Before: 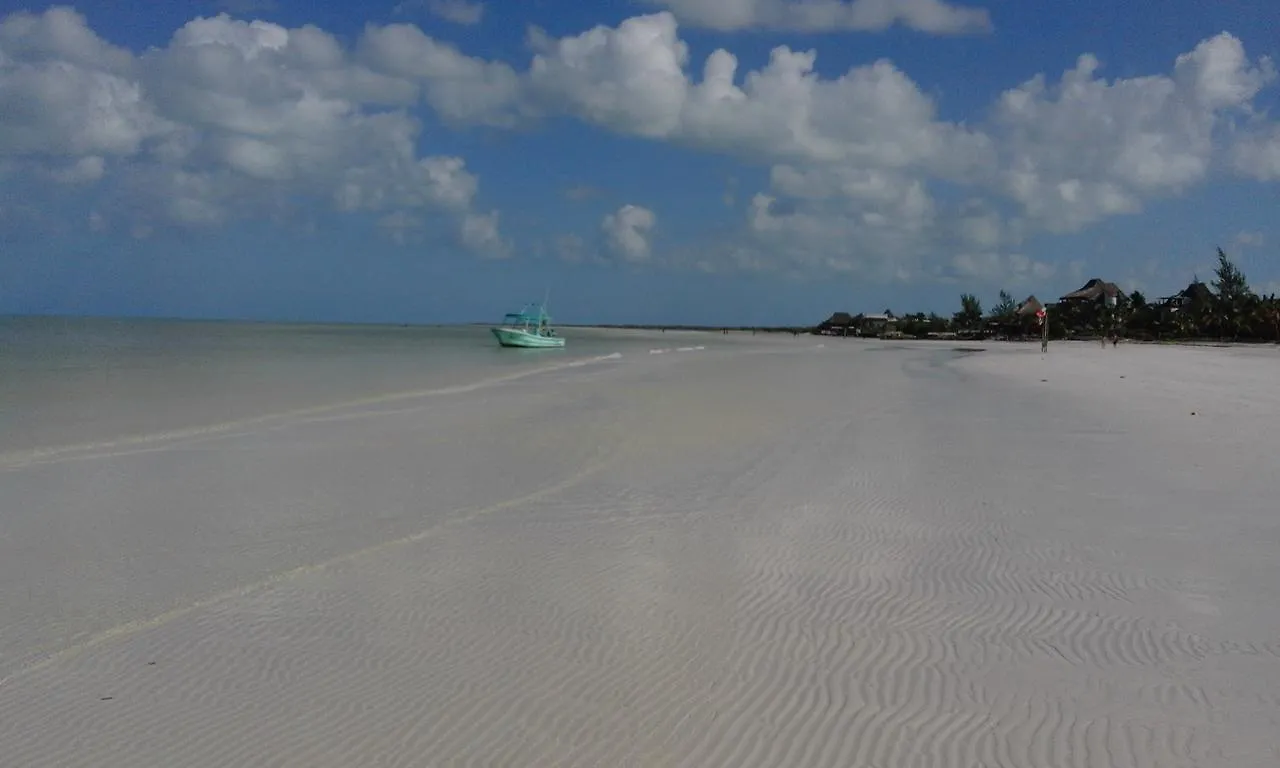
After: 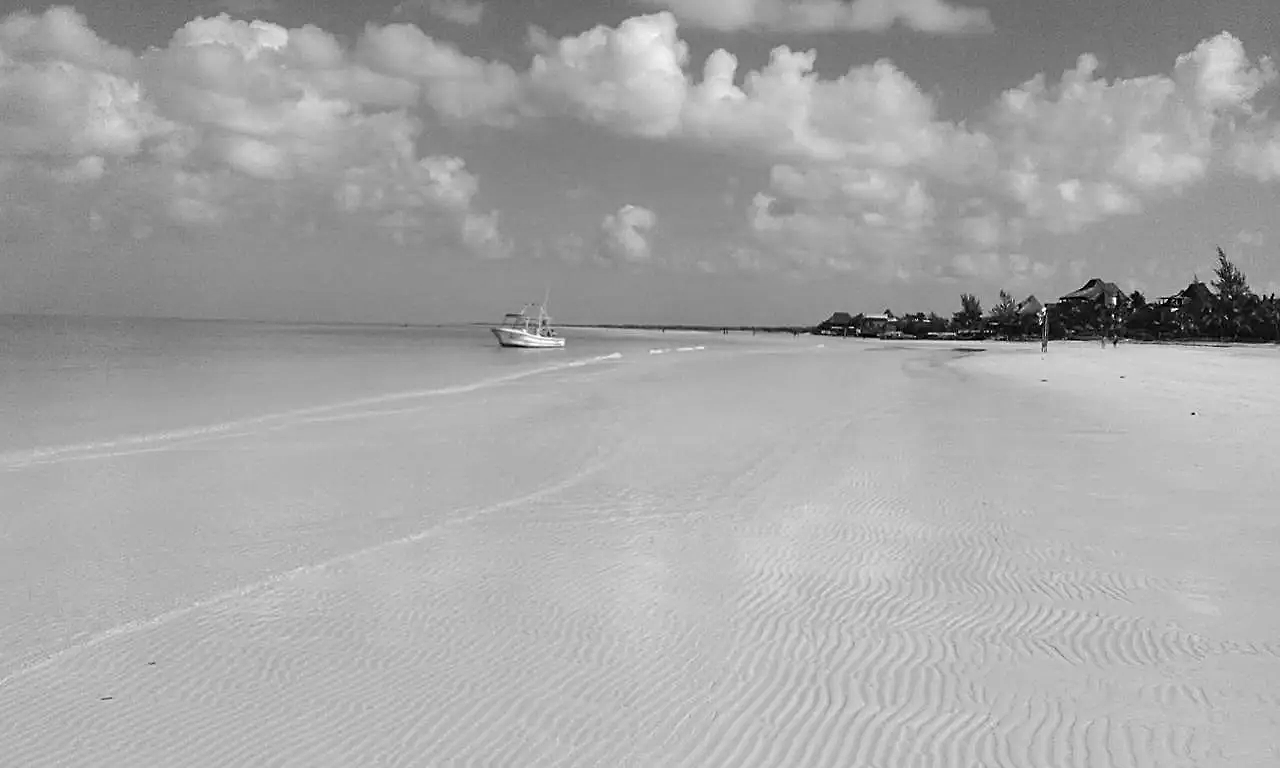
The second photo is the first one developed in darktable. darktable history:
exposure: exposure 1.061 EV, compensate highlight preservation false
monochrome: size 1
sharpen: on, module defaults
